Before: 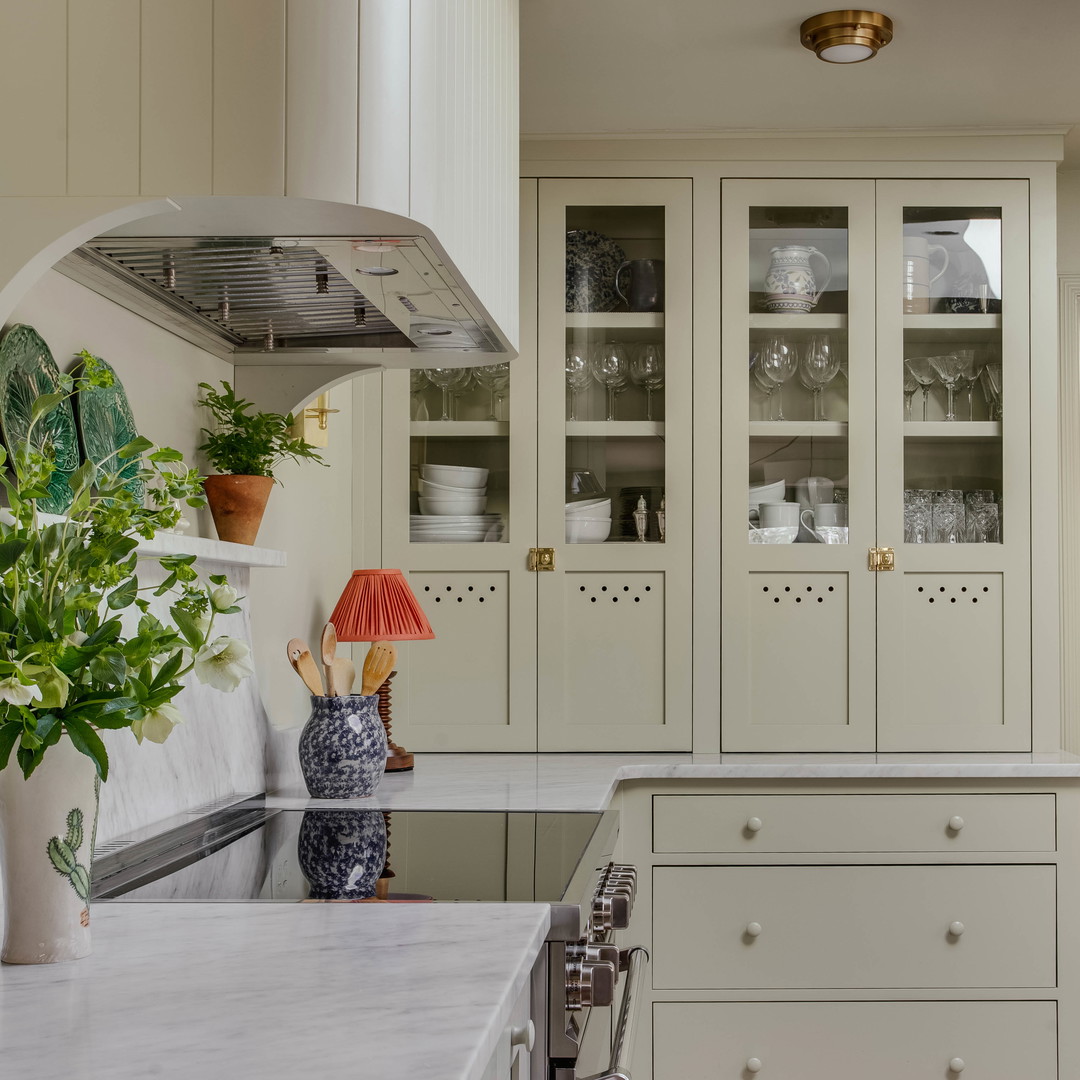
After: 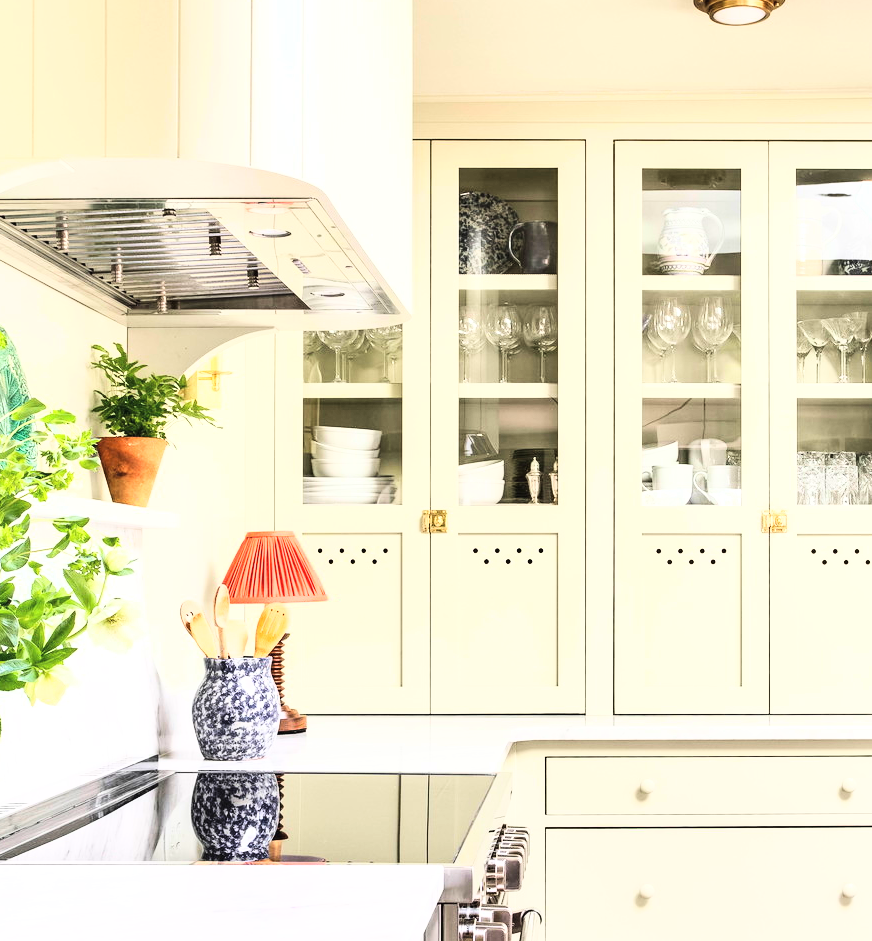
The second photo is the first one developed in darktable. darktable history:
crop: left 9.99%, top 3.594%, right 9.216%, bottom 9.212%
exposure: black level correction -0.002, exposure 1.113 EV, compensate exposure bias true, compensate highlight preservation false
base curve: curves: ch0 [(0, 0) (0.007, 0.004) (0.027, 0.03) (0.046, 0.07) (0.207, 0.54) (0.442, 0.872) (0.673, 0.972) (1, 1)]
